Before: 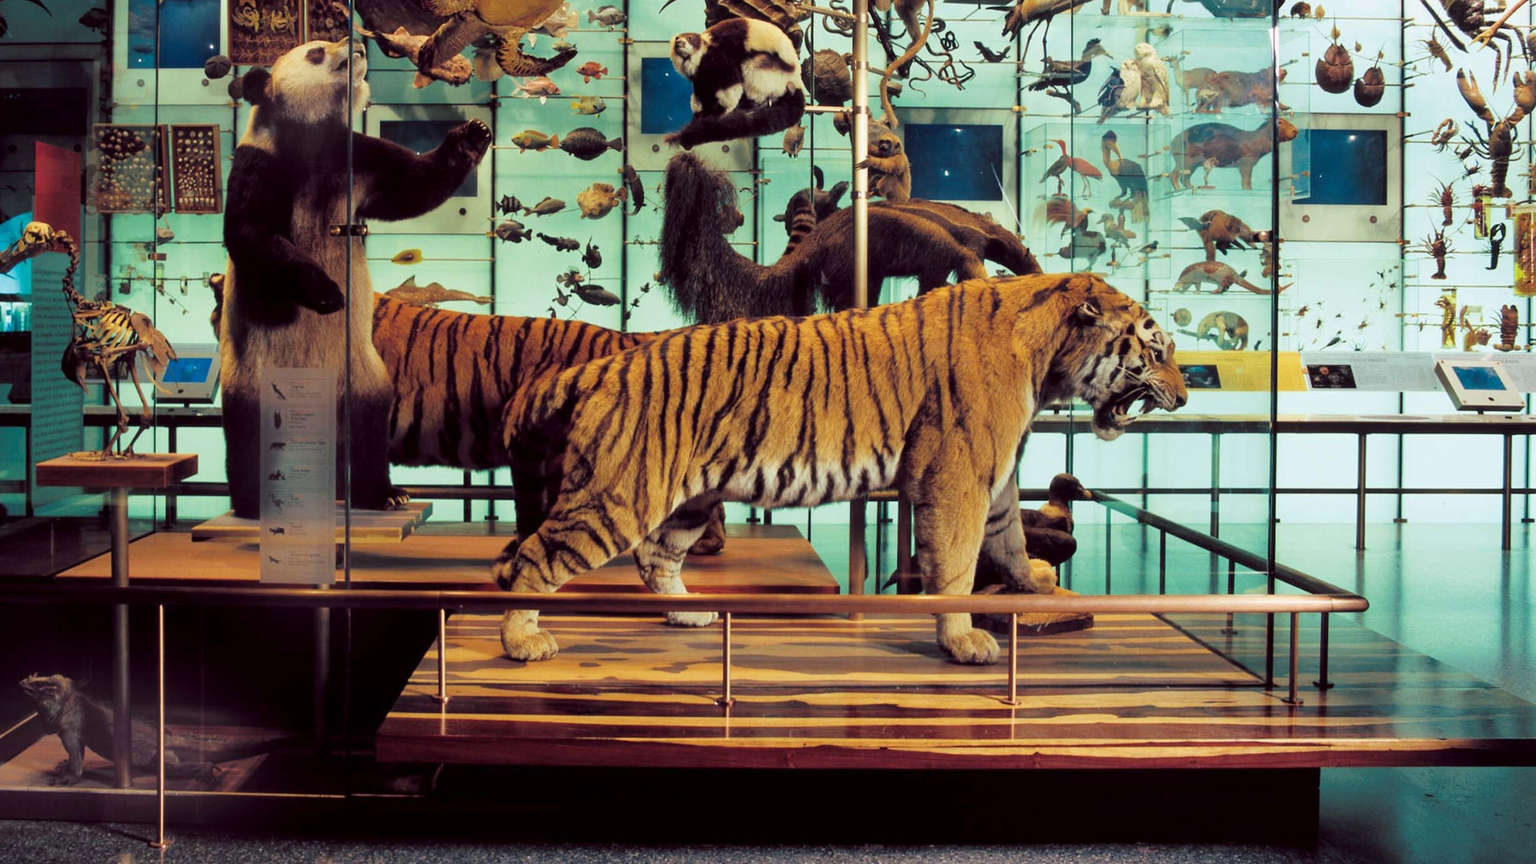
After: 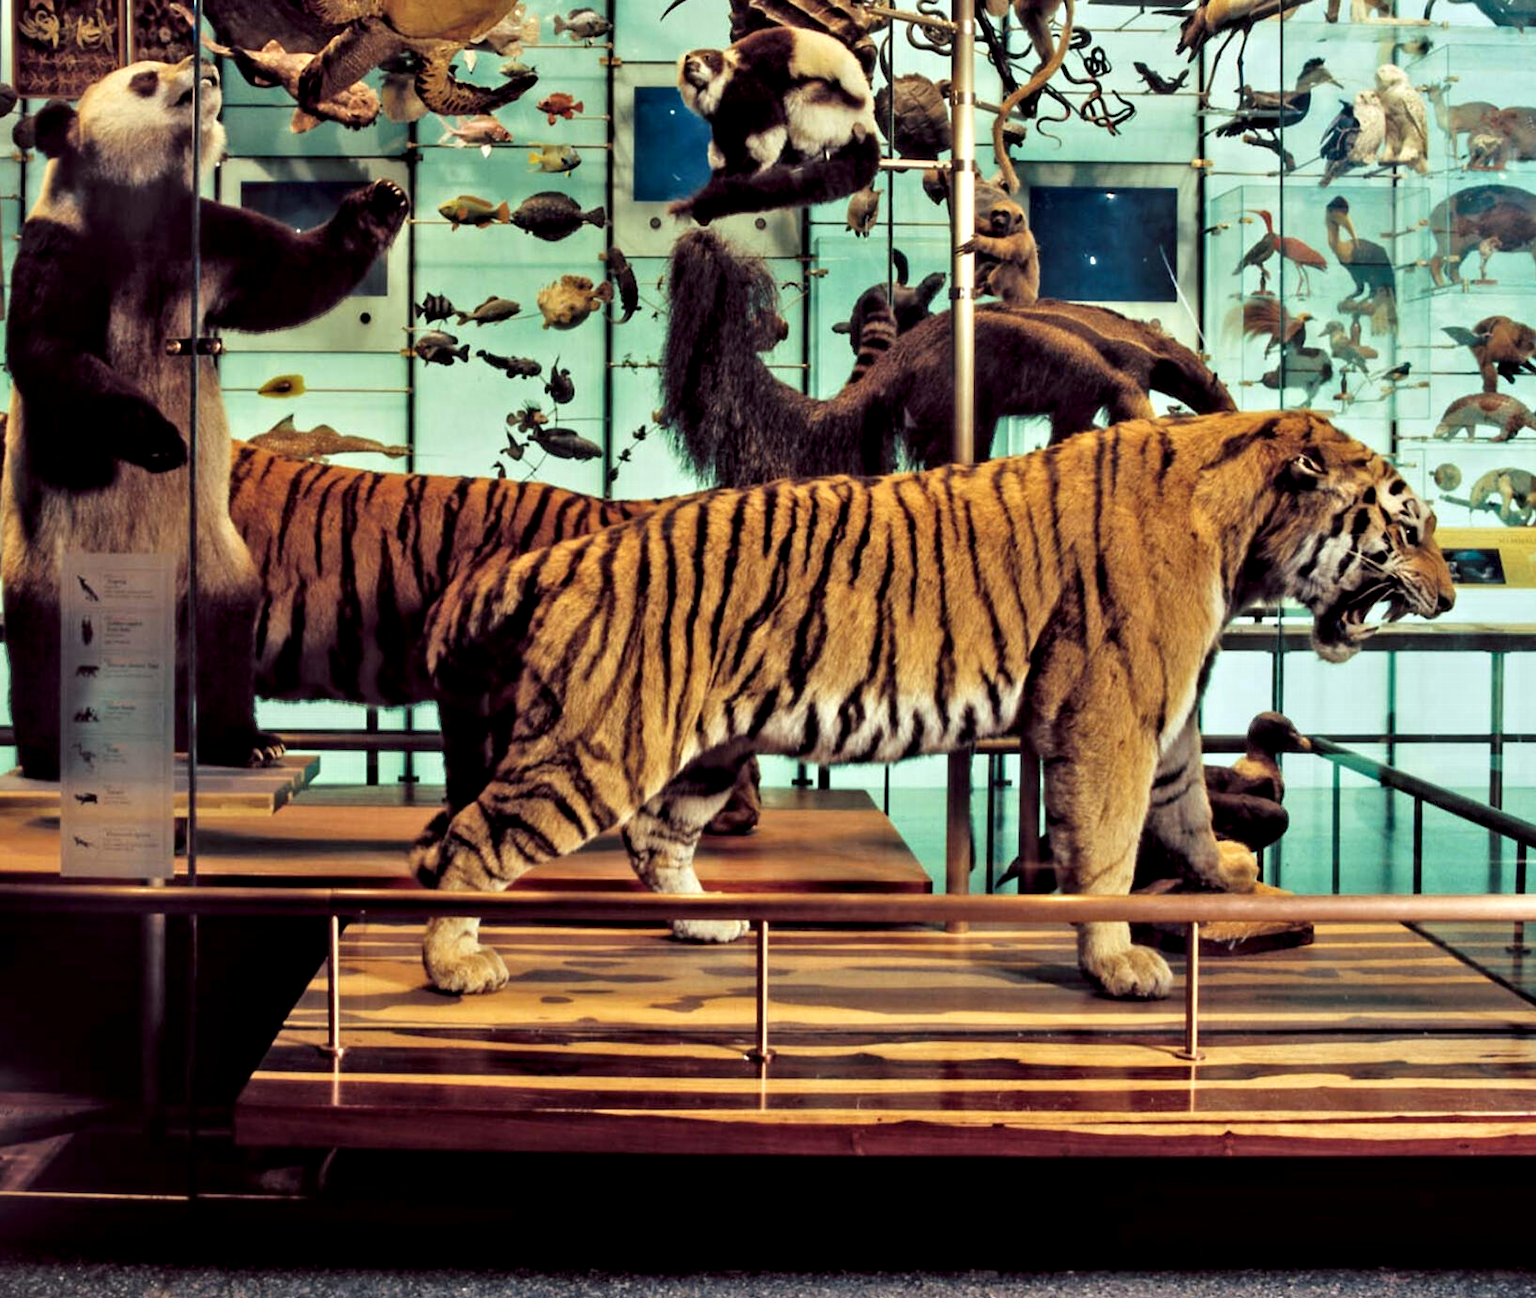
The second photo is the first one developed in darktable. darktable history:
contrast equalizer: octaves 7, y [[0.511, 0.558, 0.631, 0.632, 0.559, 0.512], [0.5 ×6], [0.5 ×6], [0 ×6], [0 ×6]], mix 0.761
crop and rotate: left 14.319%, right 19.146%
shadows and highlights: radius 331.75, shadows 53.69, highlights -99.7, compress 94.56%, soften with gaussian
